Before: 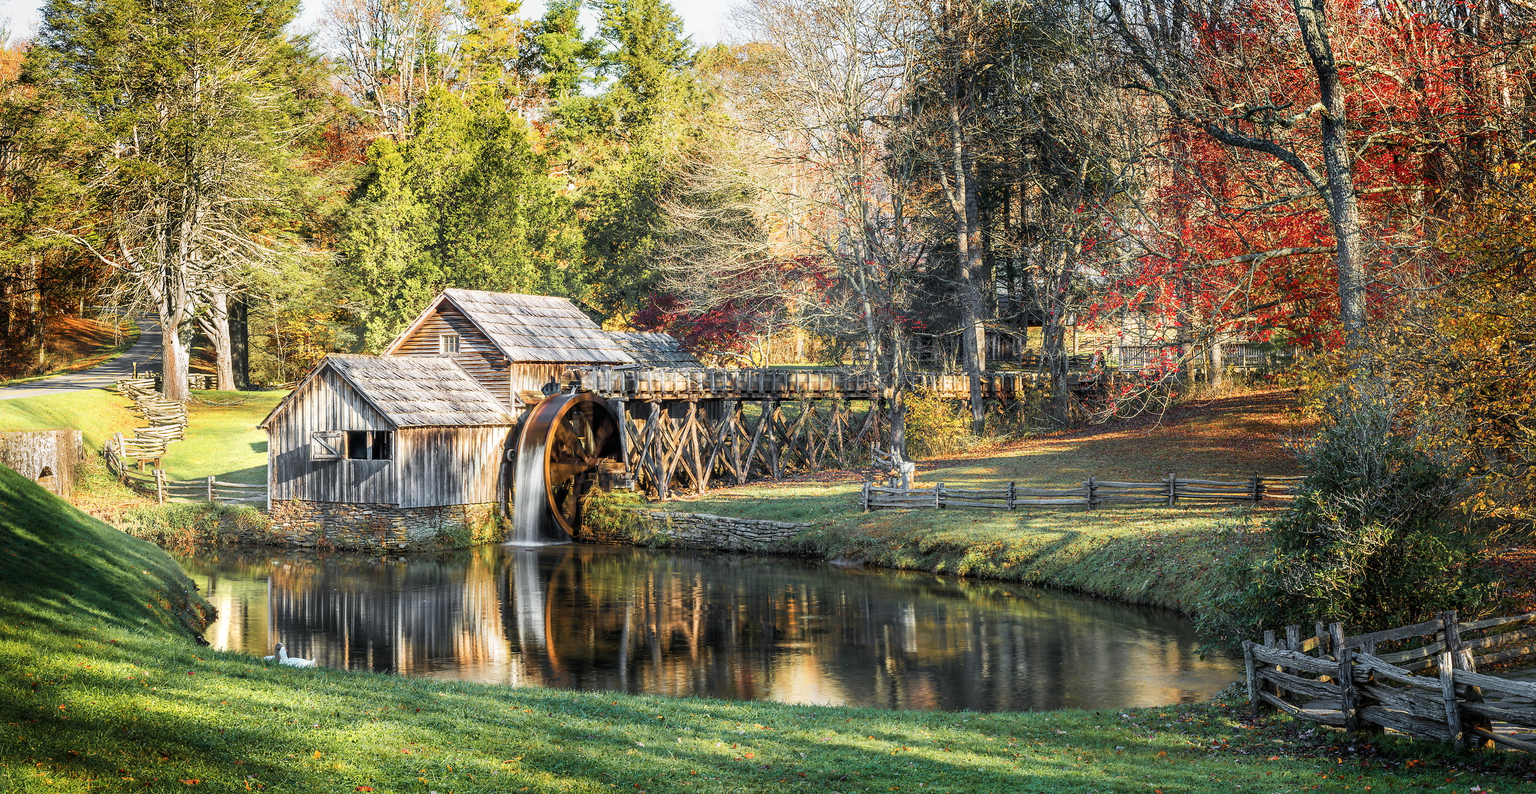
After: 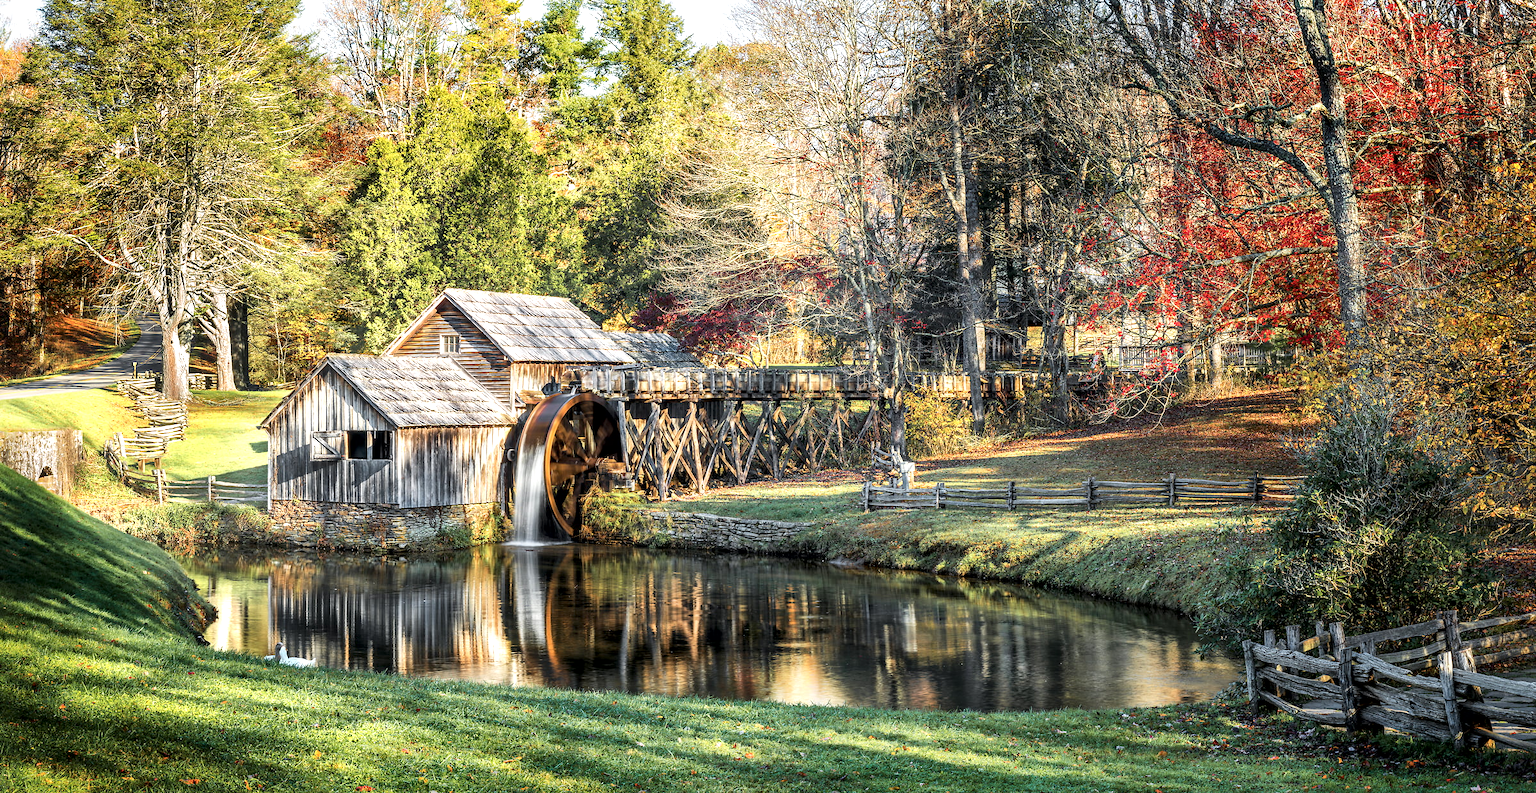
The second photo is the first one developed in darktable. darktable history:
local contrast: mode bilateral grid, contrast 20, coarseness 50, detail 171%, midtone range 0.2
exposure: exposure 0.197 EV, compensate highlight preservation false
